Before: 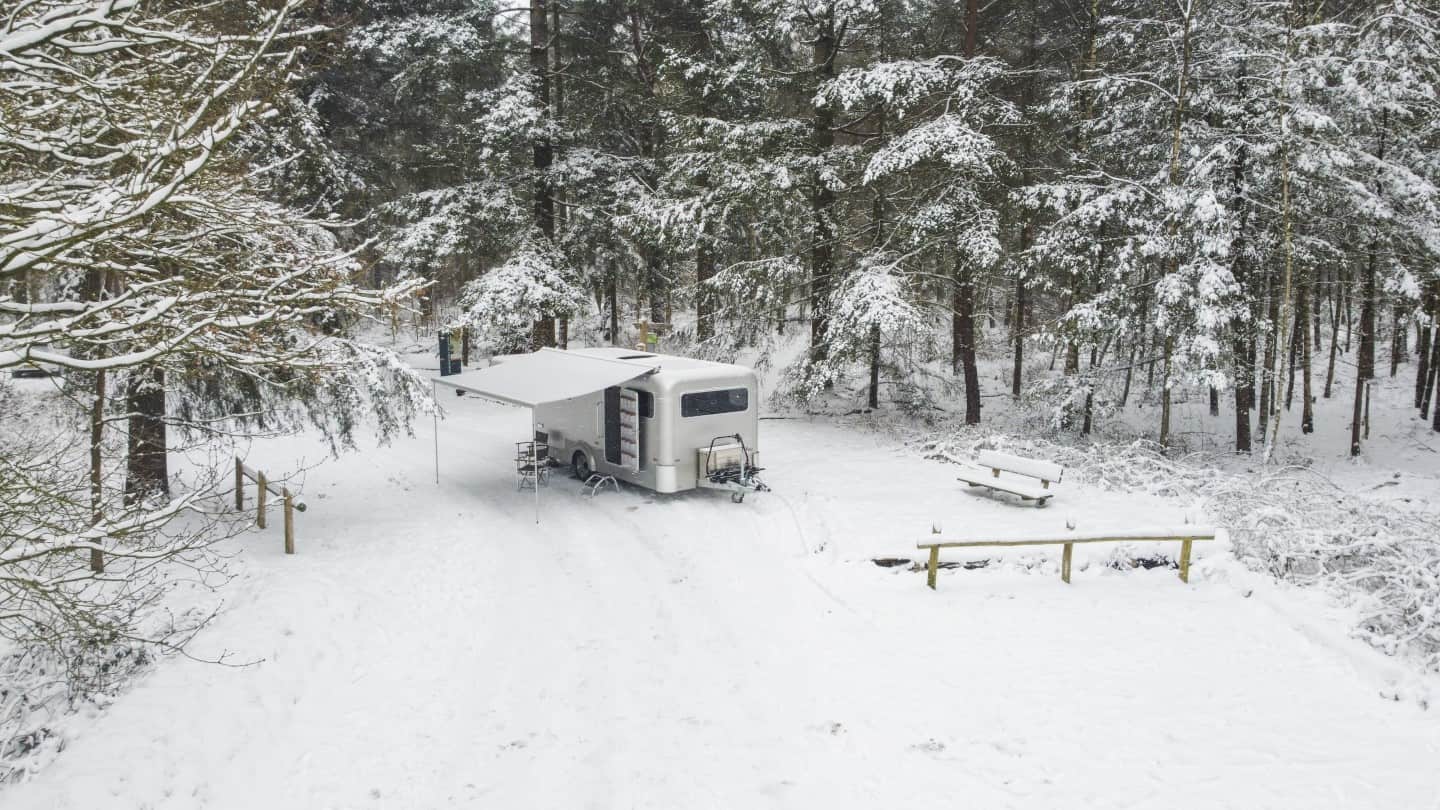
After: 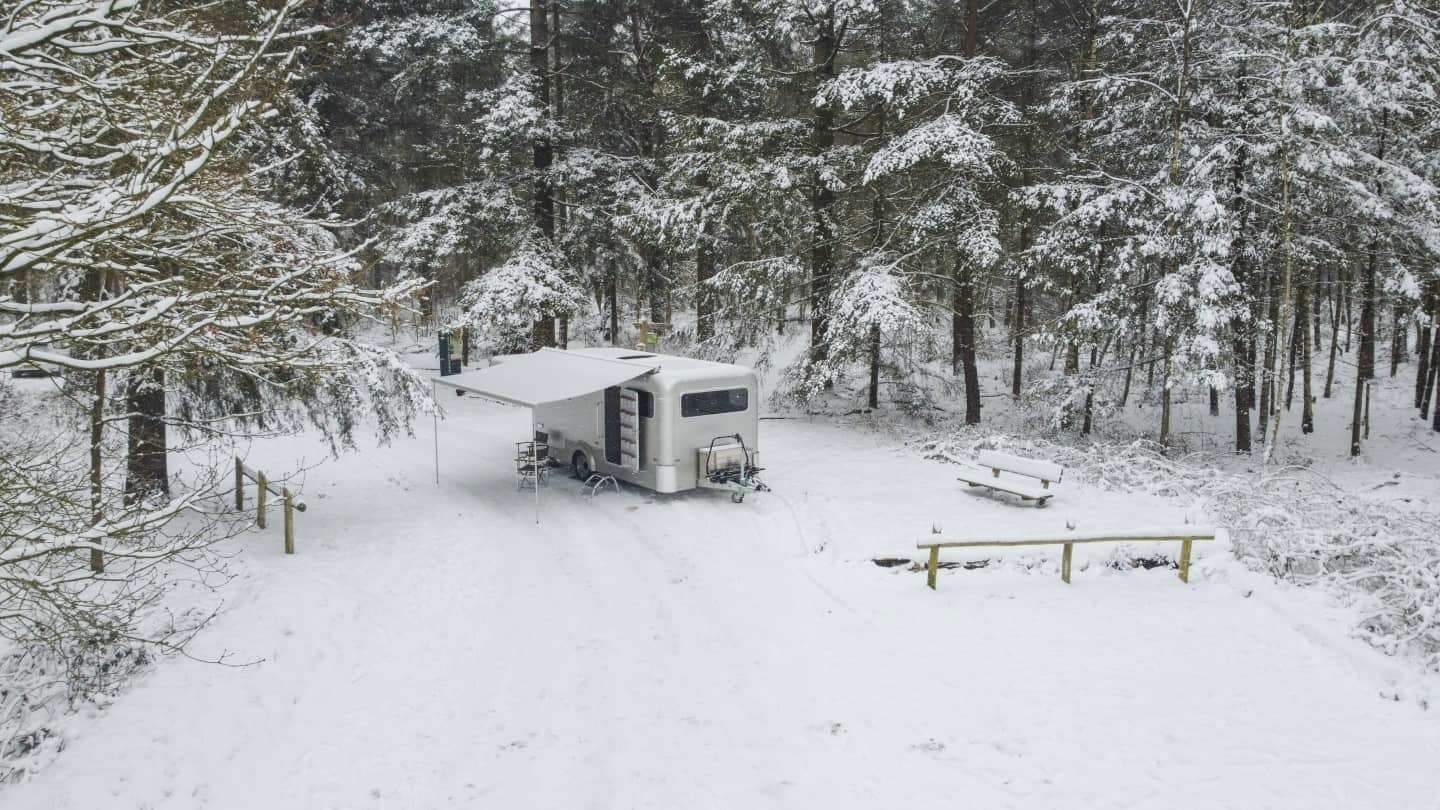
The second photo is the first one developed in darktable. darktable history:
white balance: red 0.986, blue 1.01
exposure: exposure -0.153 EV, compensate highlight preservation false
